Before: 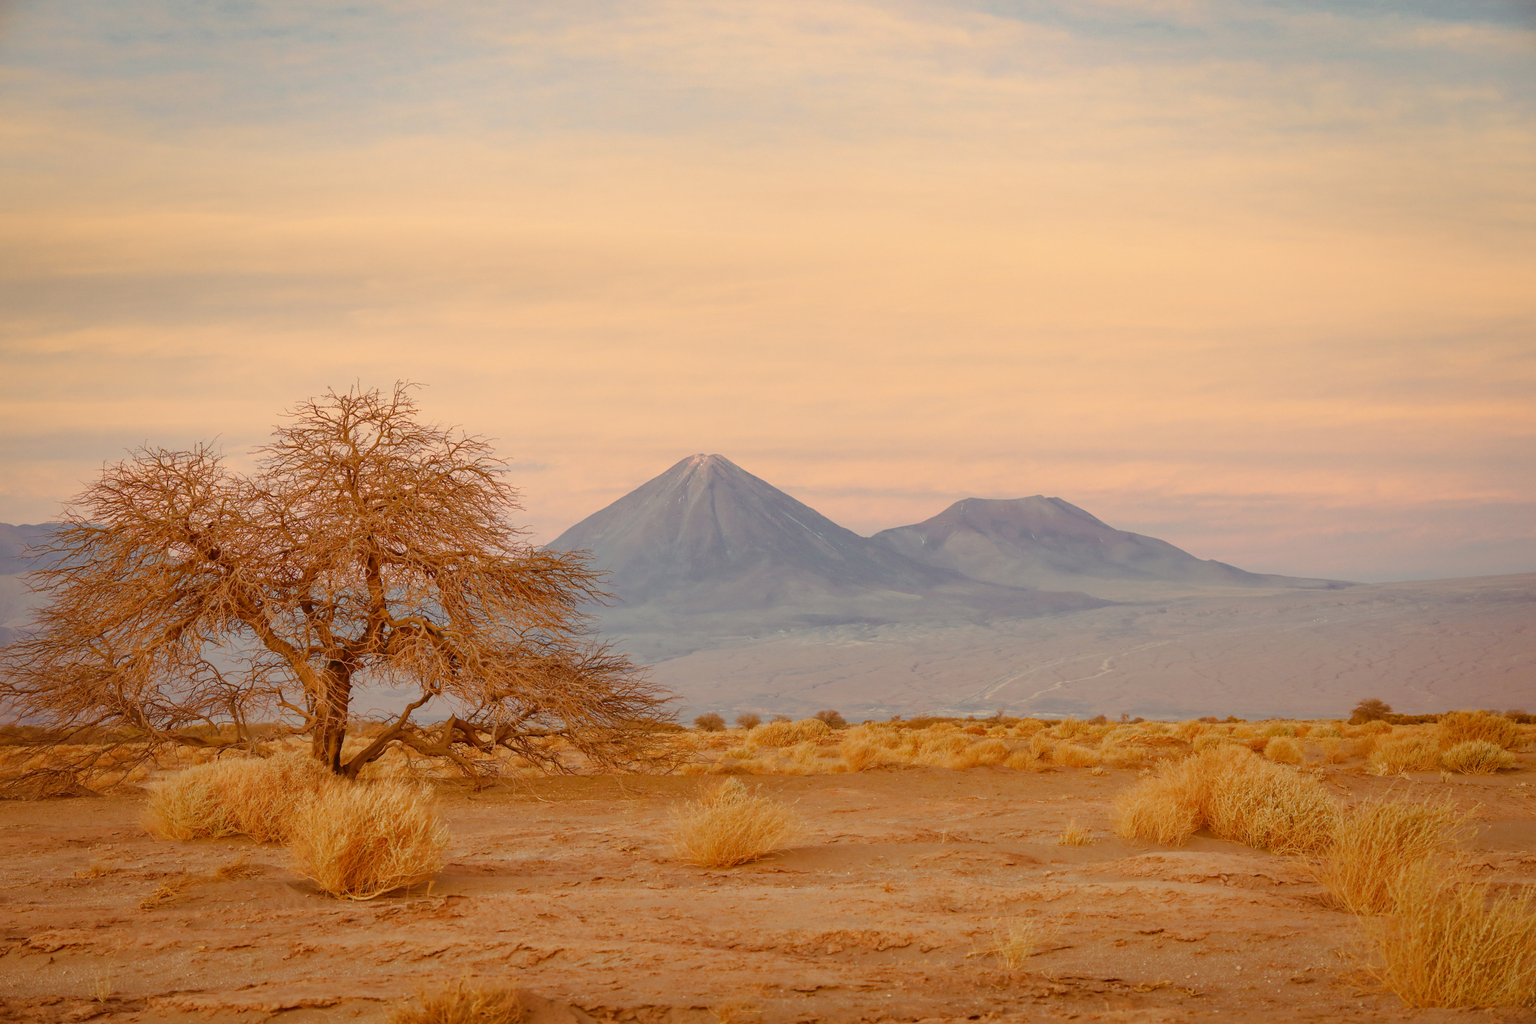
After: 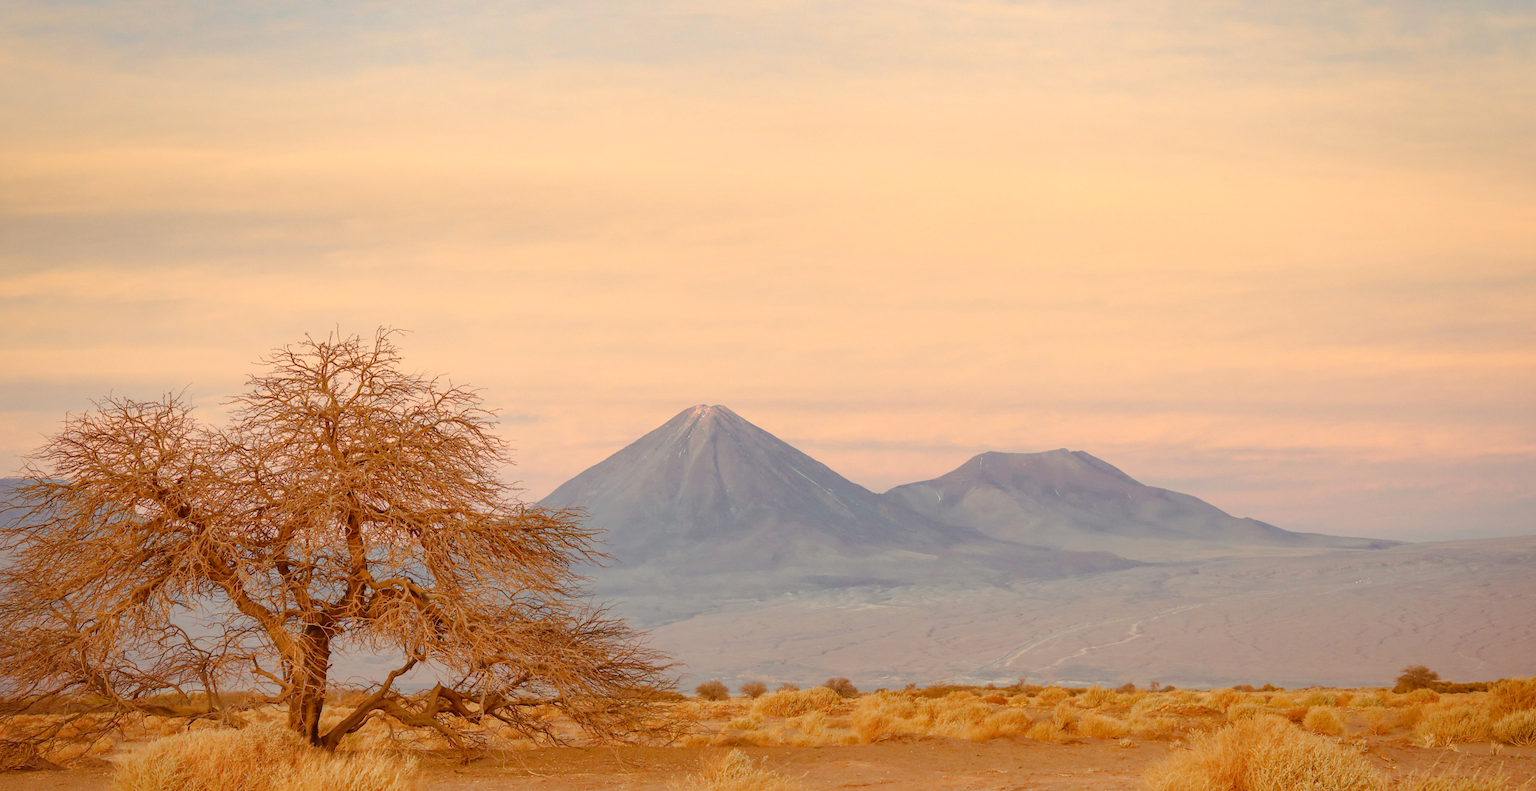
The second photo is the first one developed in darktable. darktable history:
exposure: exposure 0.2 EV, compensate highlight preservation false
crop: left 2.737%, top 7.287%, right 3.421%, bottom 20.179%
